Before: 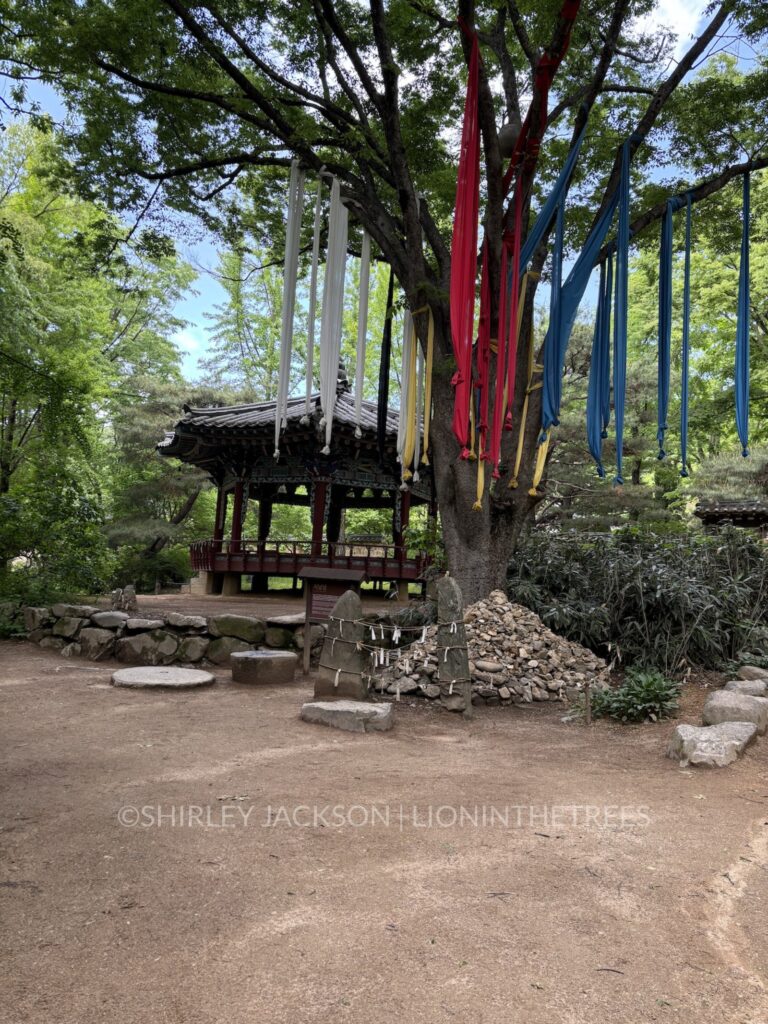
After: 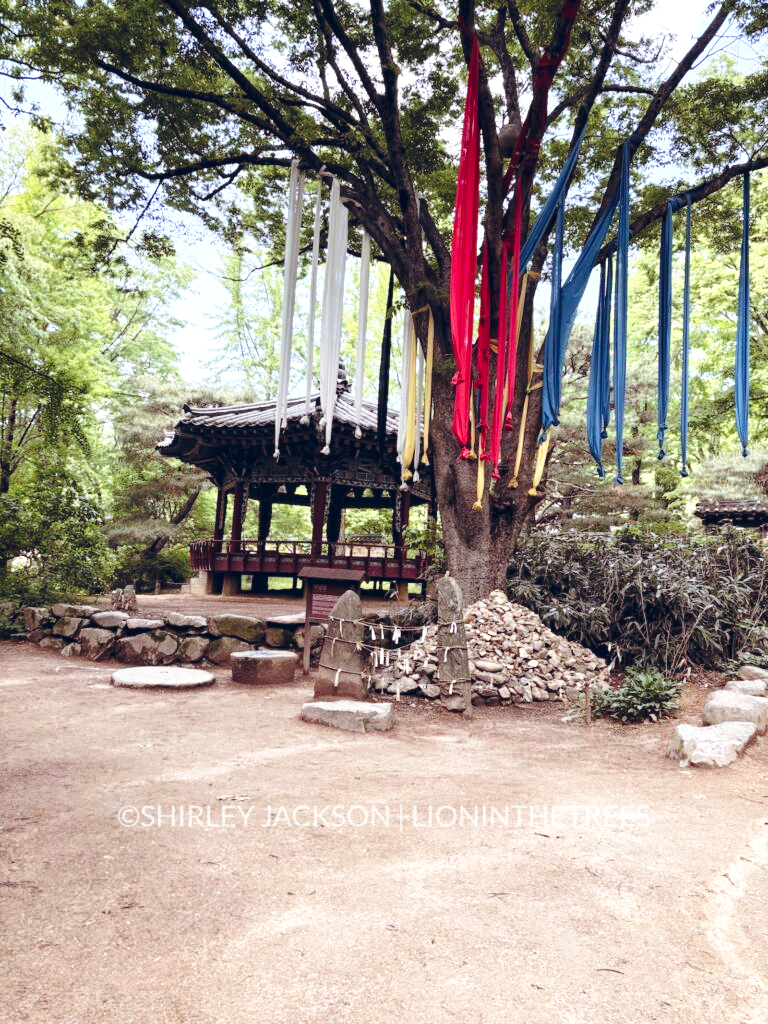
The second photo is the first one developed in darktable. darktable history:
local contrast: highlights 100%, shadows 100%, detail 120%, midtone range 0.2
exposure: black level correction 0, exposure 0.5 EV, compensate highlight preservation false
base curve: curves: ch0 [(0, 0) (0.028, 0.03) (0.121, 0.232) (0.46, 0.748) (0.859, 0.968) (1, 1)], preserve colors none
color balance rgb: shadows lift › chroma 9.92%, shadows lift › hue 45.12°, power › luminance 3.26%, power › hue 231.93°, global offset › luminance 0.4%, global offset › chroma 0.21%, global offset › hue 255.02°
